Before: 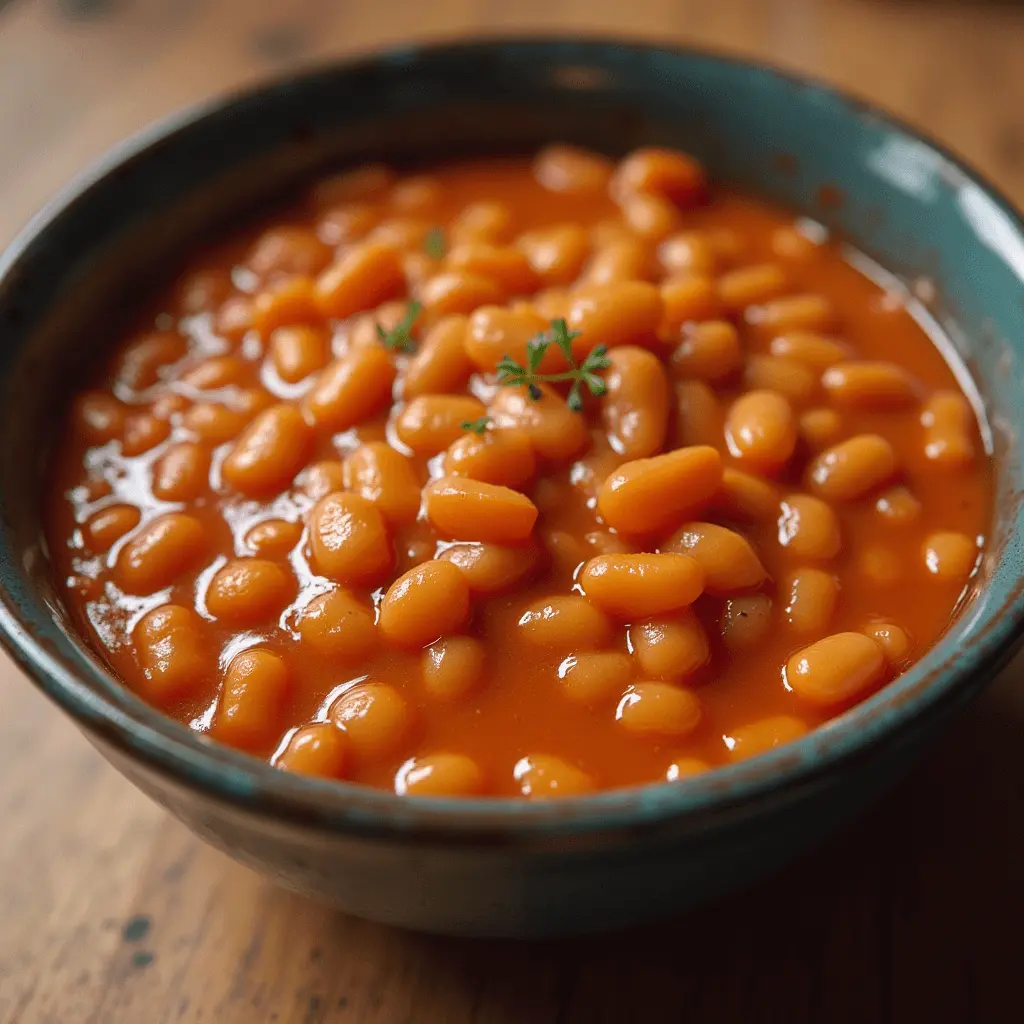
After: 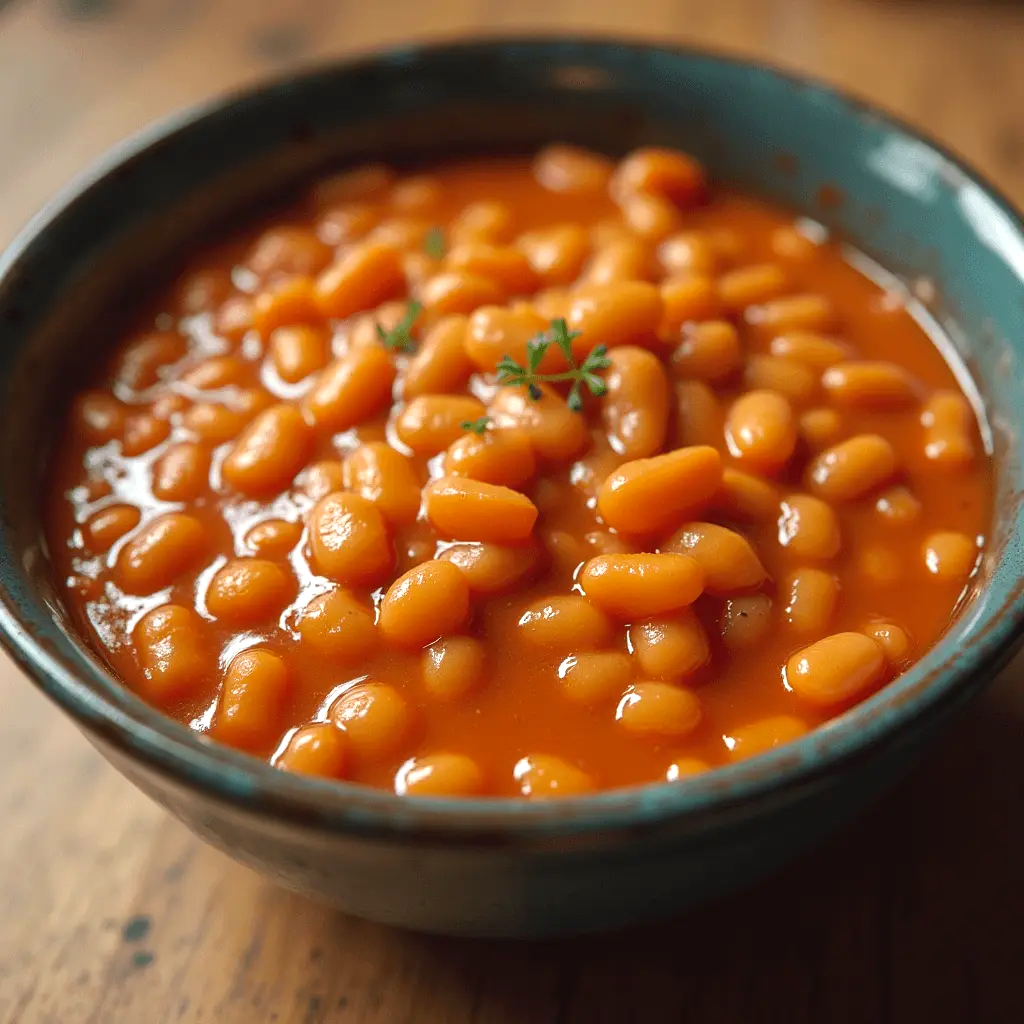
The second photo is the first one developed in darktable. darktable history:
color correction: highlights a* -2.68, highlights b* 2.57
exposure: black level correction 0, exposure 0.3 EV, compensate highlight preservation false
